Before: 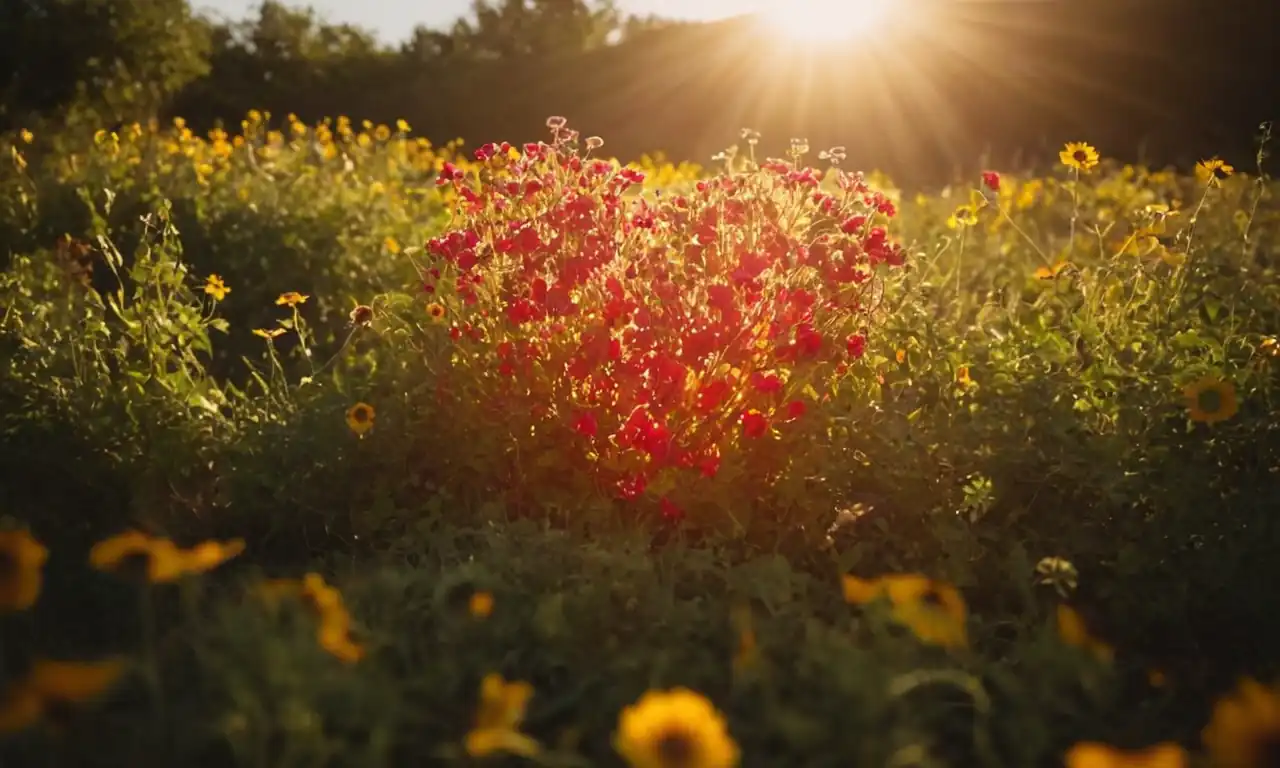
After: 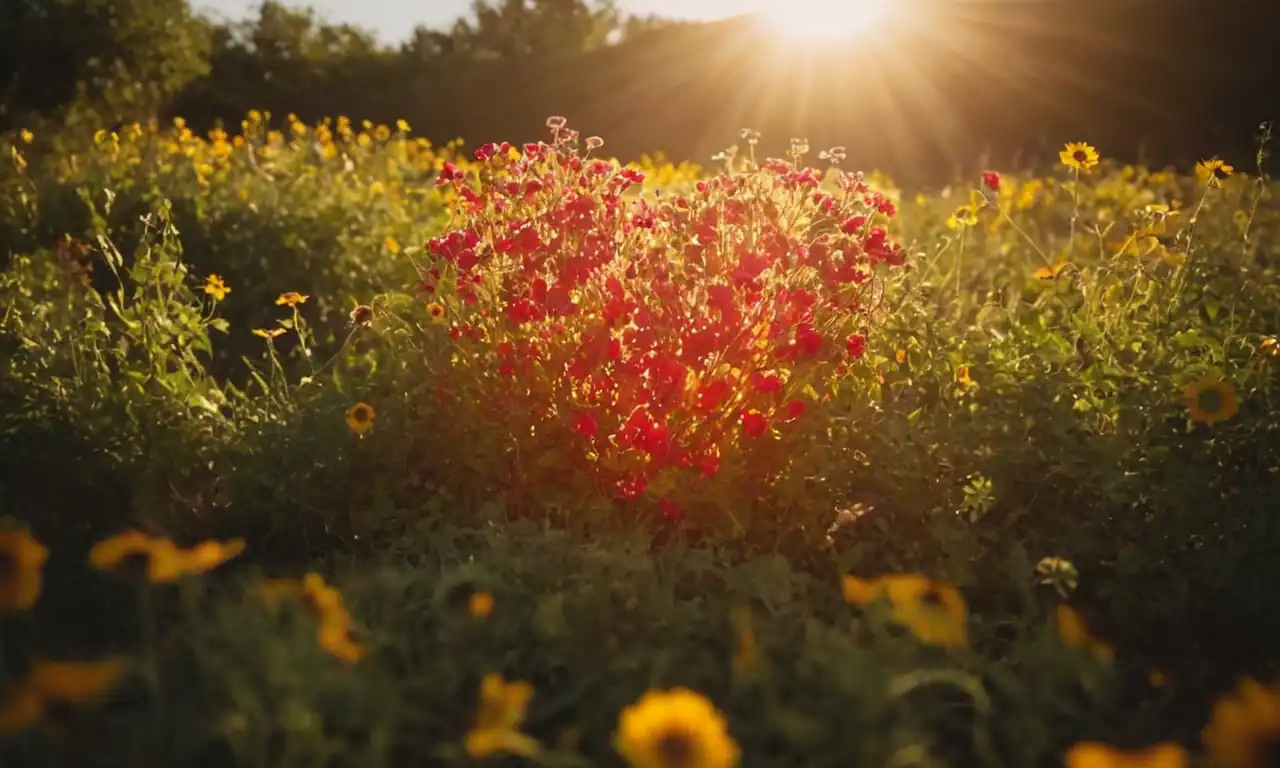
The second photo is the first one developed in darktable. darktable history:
shadows and highlights: shadows 24.84, highlights -25.31
